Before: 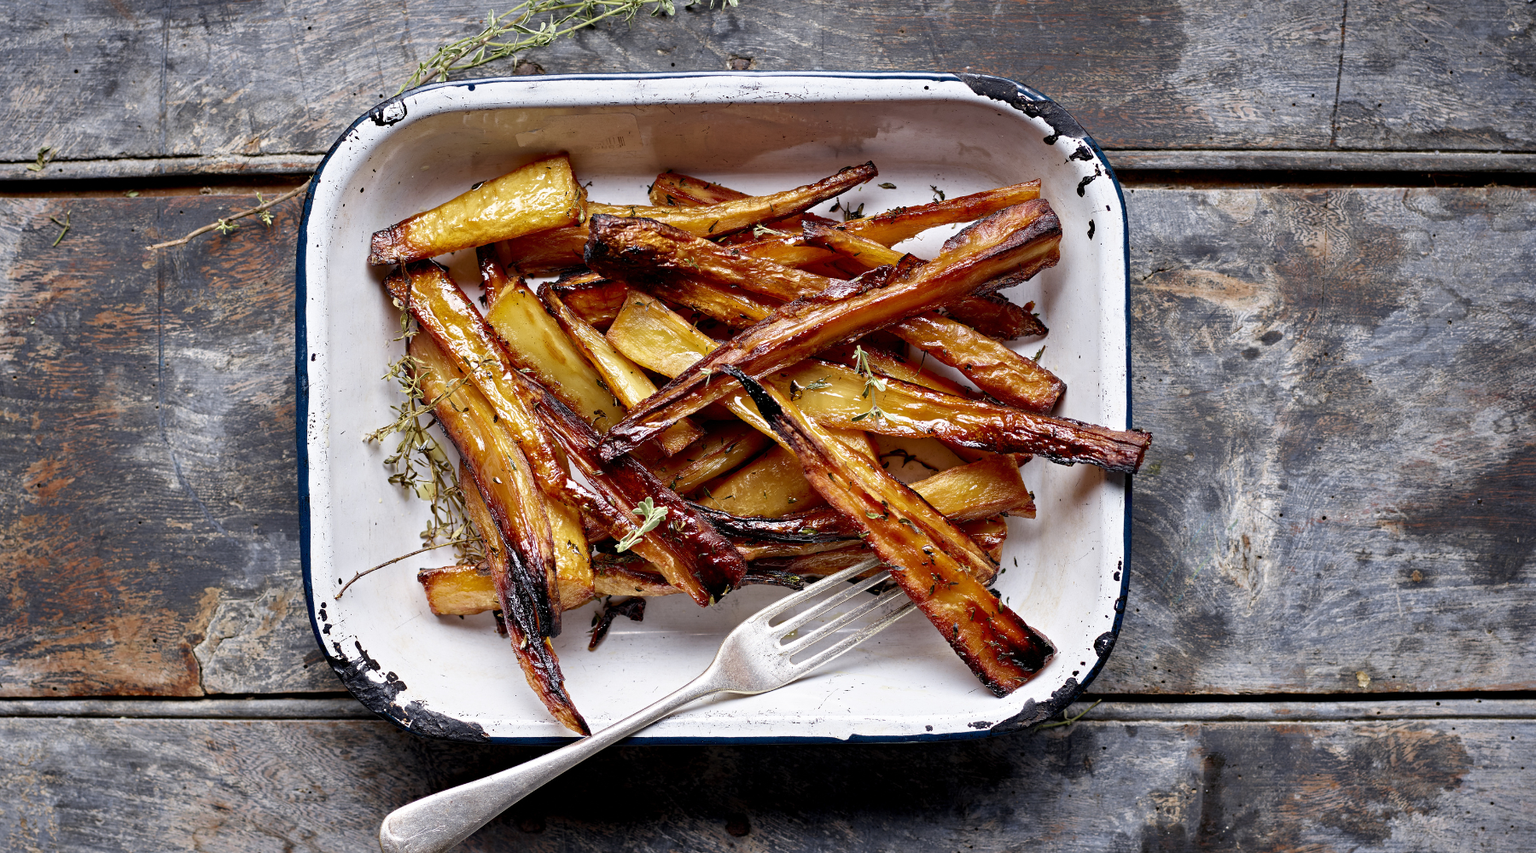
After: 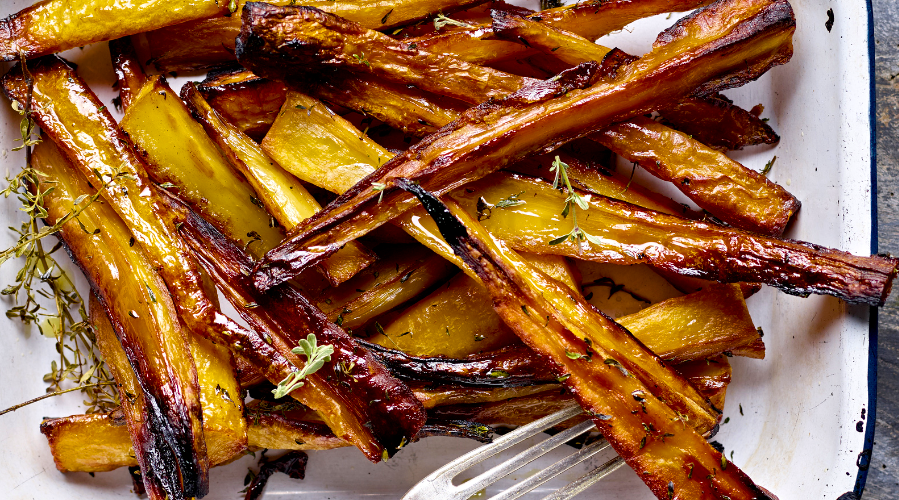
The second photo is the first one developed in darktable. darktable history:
local contrast: mode bilateral grid, contrast 20, coarseness 50, detail 130%, midtone range 0.2
crop: left 25%, top 25%, right 25%, bottom 25%
color balance rgb: linear chroma grading › global chroma 15%, perceptual saturation grading › global saturation 30%
